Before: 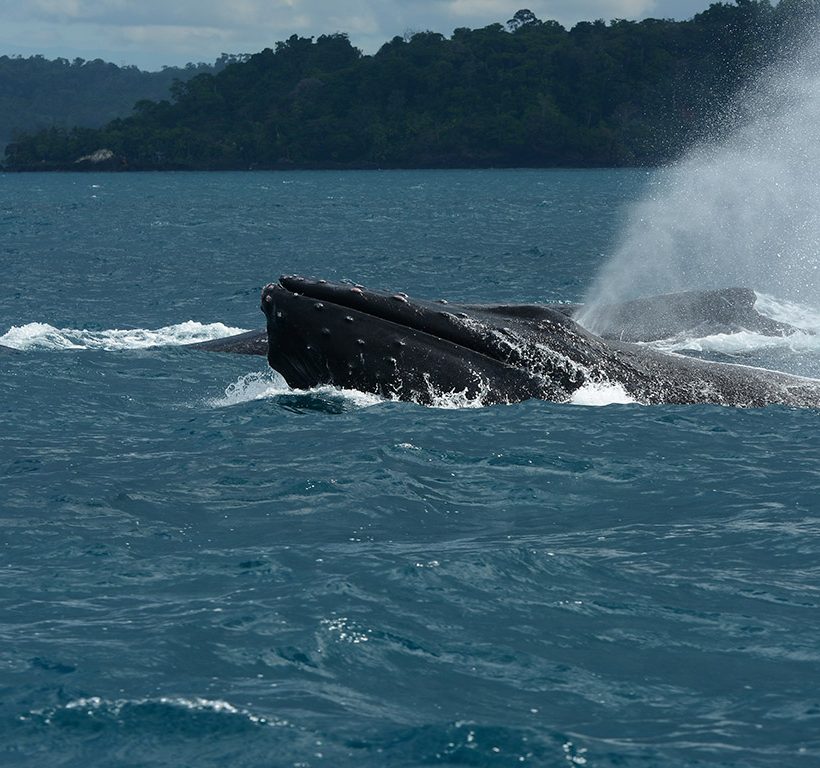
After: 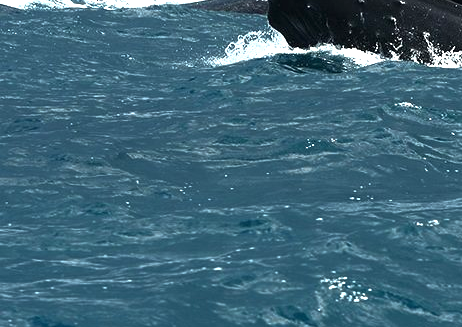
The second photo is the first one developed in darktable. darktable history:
exposure: black level correction 0, exposure 1.45 EV, compensate exposure bias true, compensate highlight preservation false
crop: top 44.483%, right 43.593%, bottom 12.892%
white balance: red 0.978, blue 0.999
rgb curve: curves: ch0 [(0, 0) (0.415, 0.237) (1, 1)]
